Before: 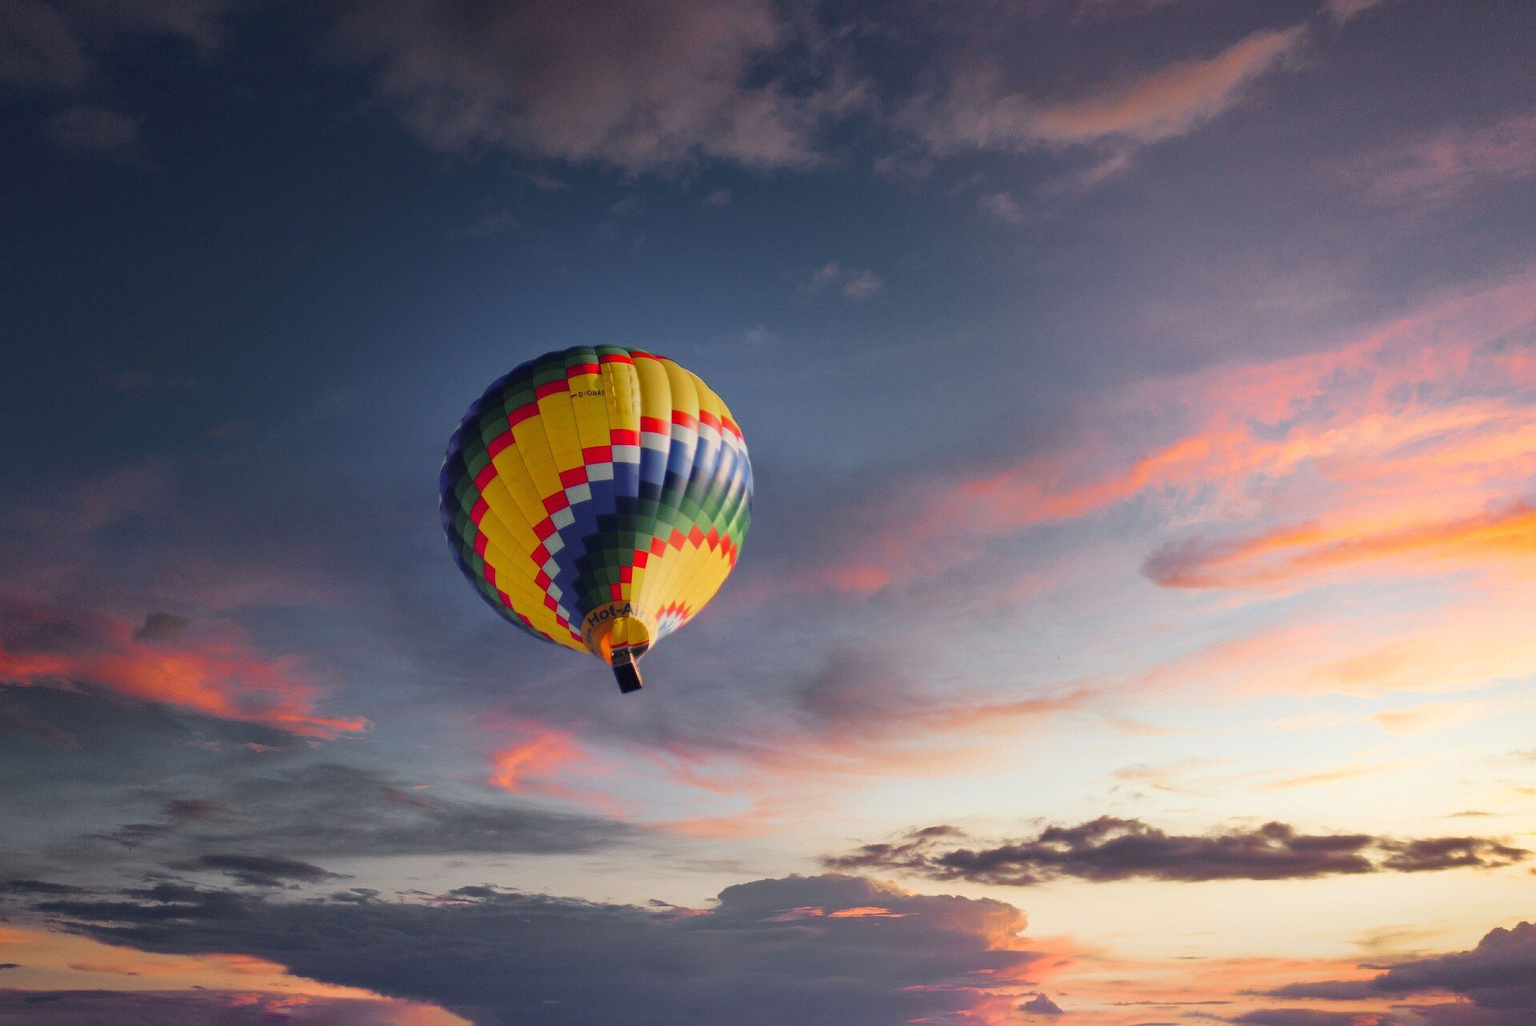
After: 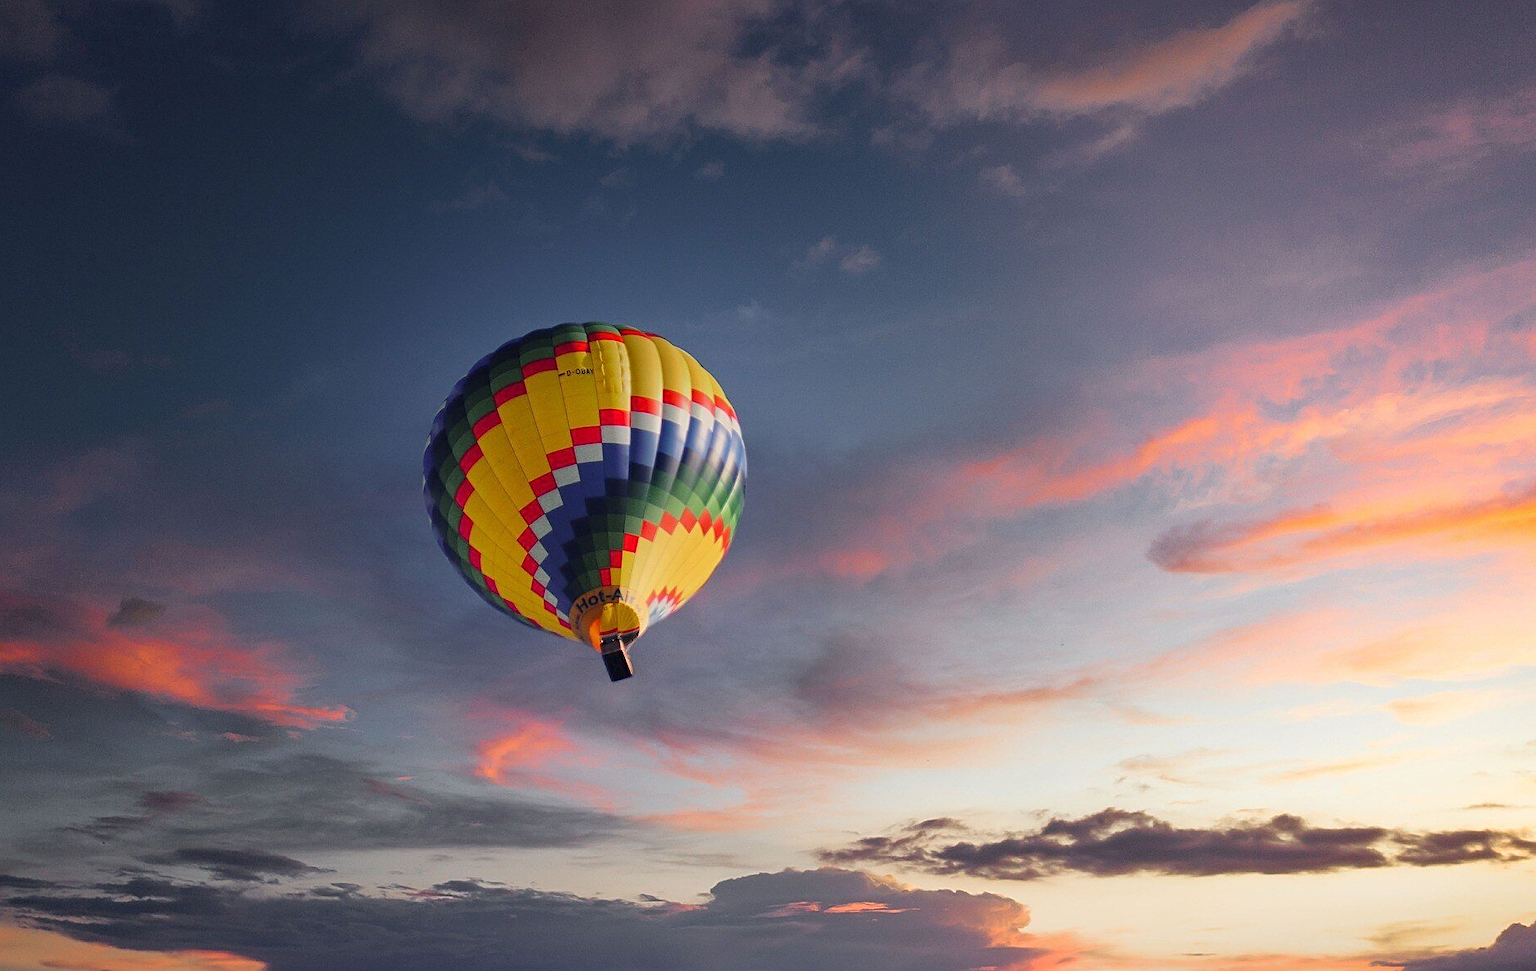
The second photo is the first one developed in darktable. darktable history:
sharpen: on, module defaults
crop: left 1.964%, top 3.251%, right 1.122%, bottom 4.933%
